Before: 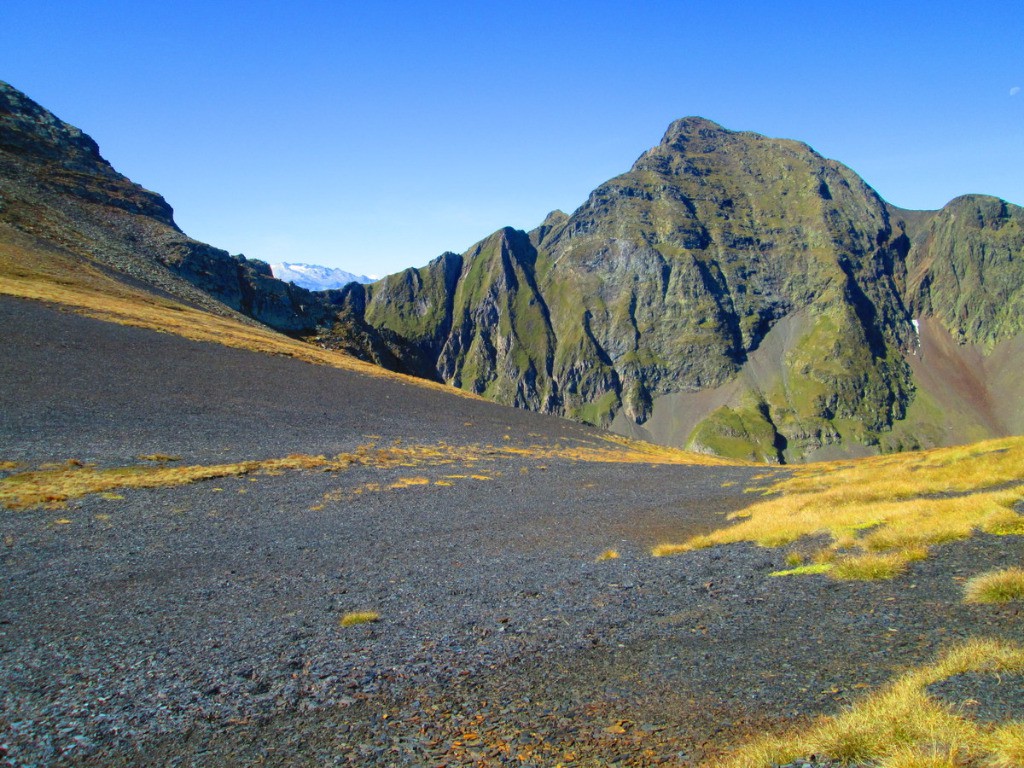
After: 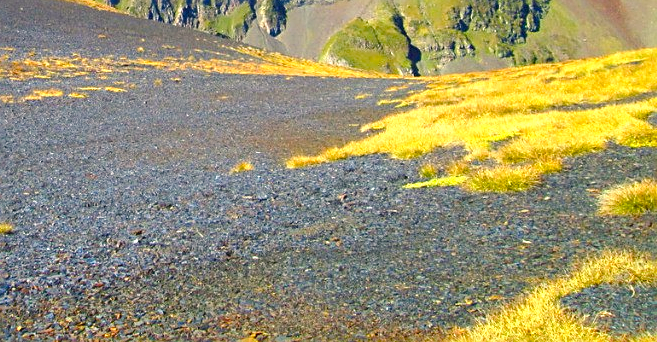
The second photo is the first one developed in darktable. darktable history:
color balance rgb: highlights gain › chroma 1.74%, highlights gain › hue 55.63°, global offset › luminance 0.241%, perceptual saturation grading › global saturation 20%, perceptual saturation grading › highlights -25.548%, perceptual saturation grading › shadows 24.996%, perceptual brilliance grading › global brilliance 25.688%, contrast -9.549%
crop and rotate: left 35.76%, top 50.536%, bottom 4.853%
sharpen: on, module defaults
